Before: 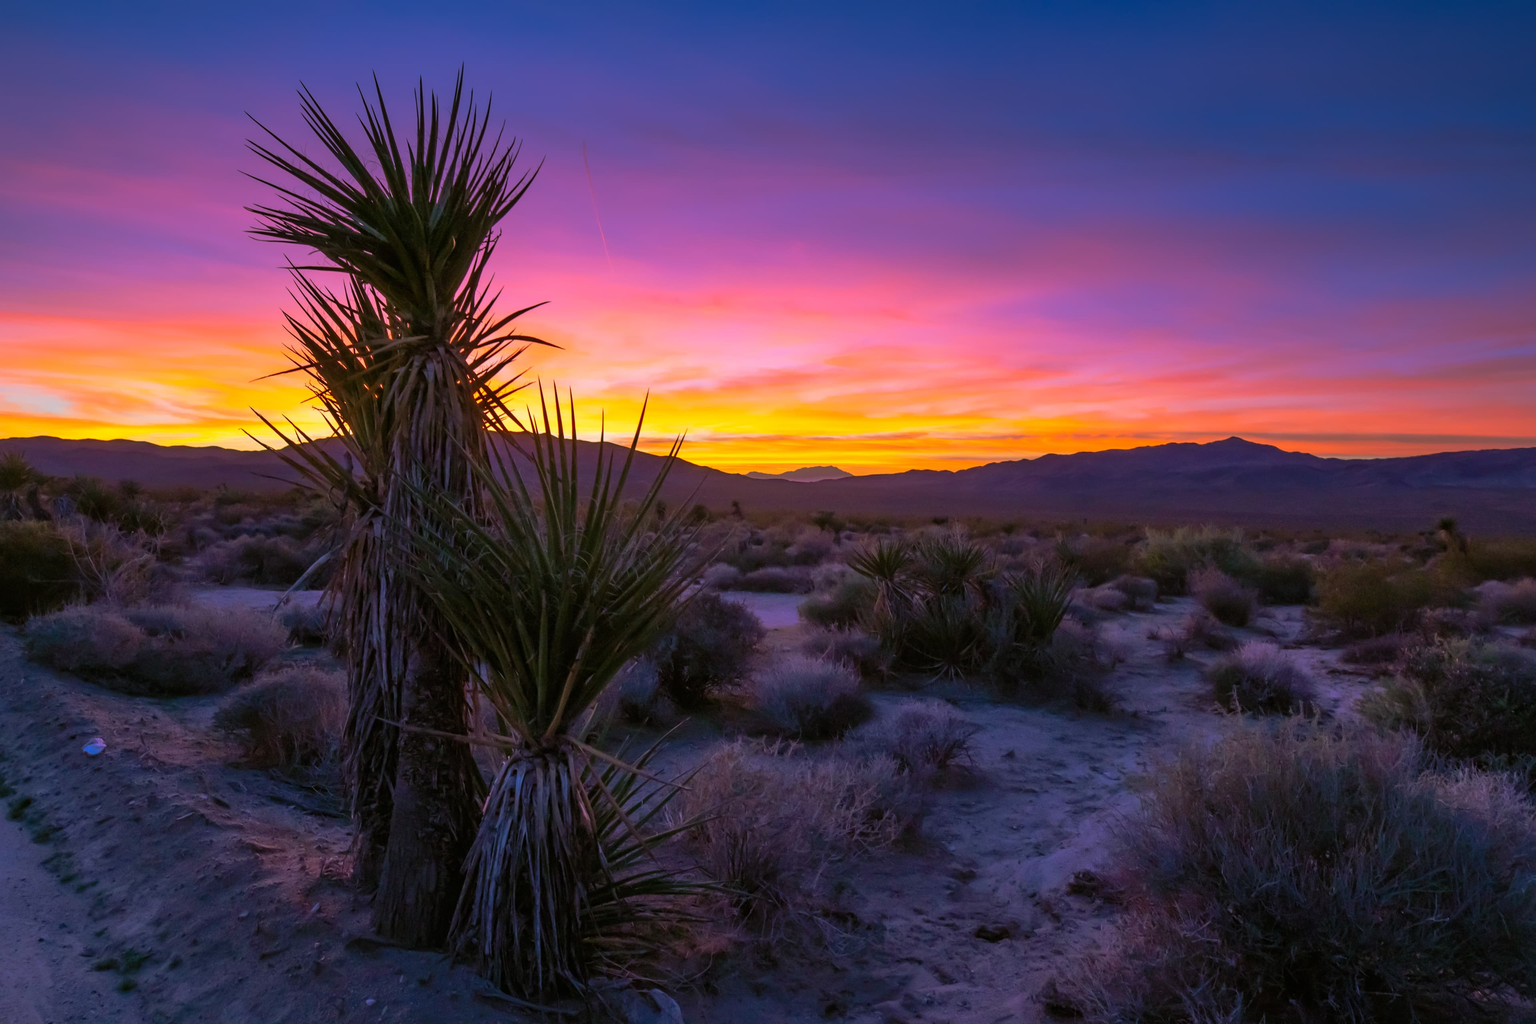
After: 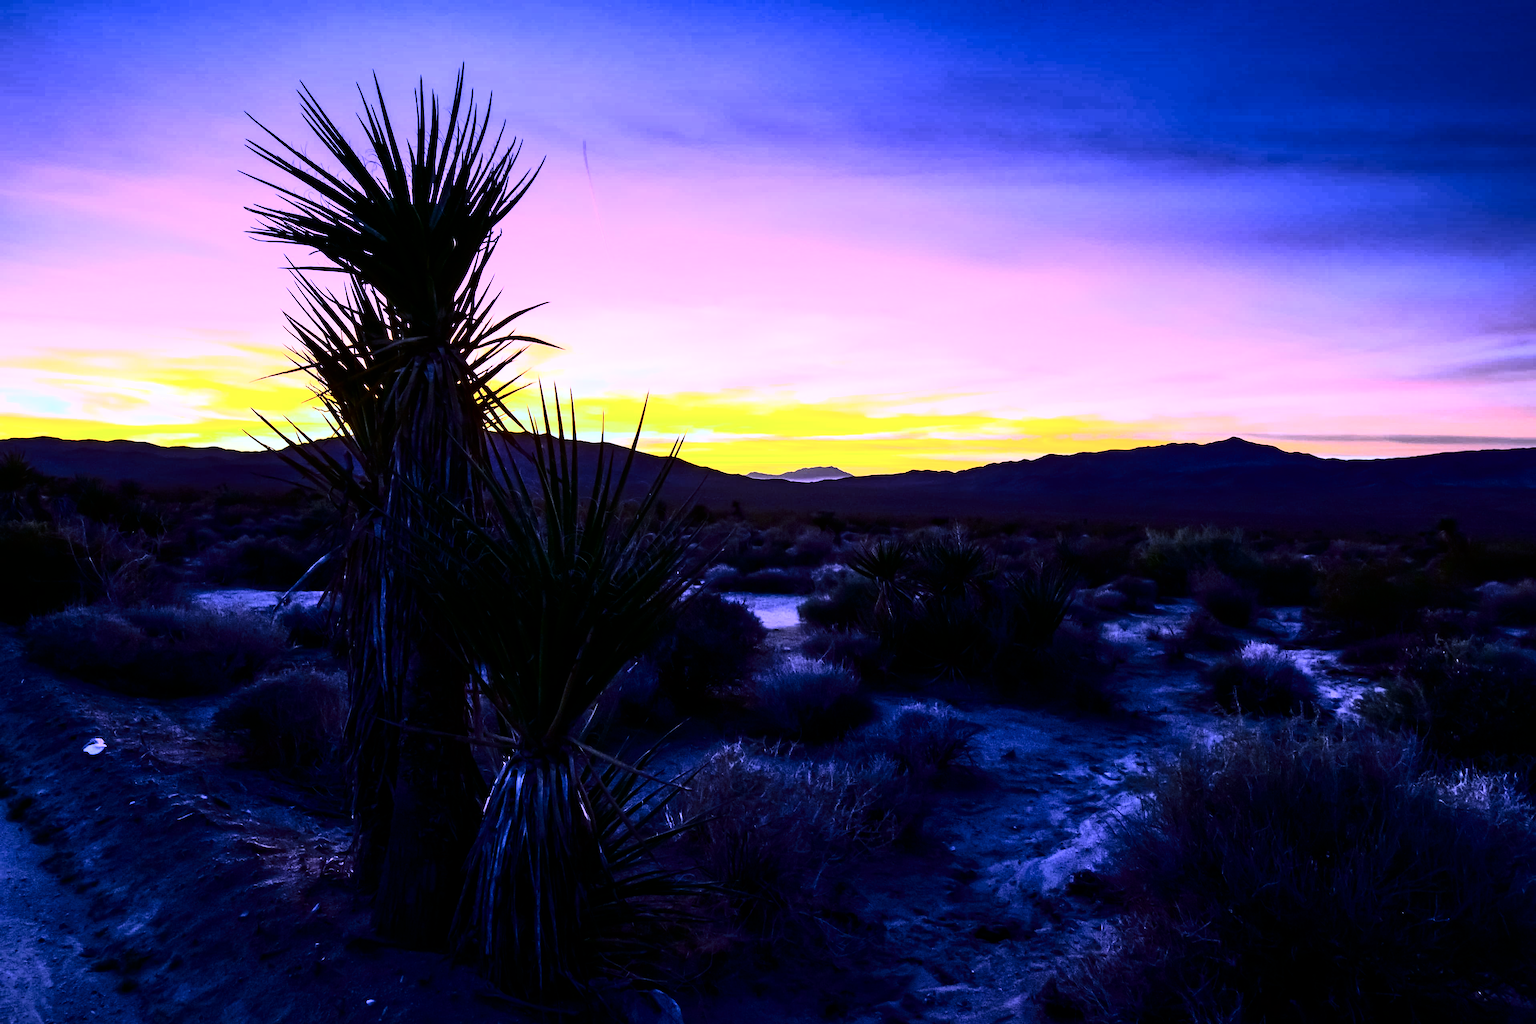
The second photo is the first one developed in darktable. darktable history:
rgb curve: curves: ch0 [(0, 0) (0.21, 0.15) (0.24, 0.21) (0.5, 0.75) (0.75, 0.96) (0.89, 0.99) (1, 1)]; ch1 [(0, 0.02) (0.21, 0.13) (0.25, 0.2) (0.5, 0.67) (0.75, 0.9) (0.89, 0.97) (1, 1)]; ch2 [(0, 0.02) (0.21, 0.13) (0.25, 0.2) (0.5, 0.67) (0.75, 0.9) (0.89, 0.97) (1, 1)], compensate middle gray true
white balance: red 0.766, blue 1.537
contrast brightness saturation: contrast 0.5, saturation -0.1
